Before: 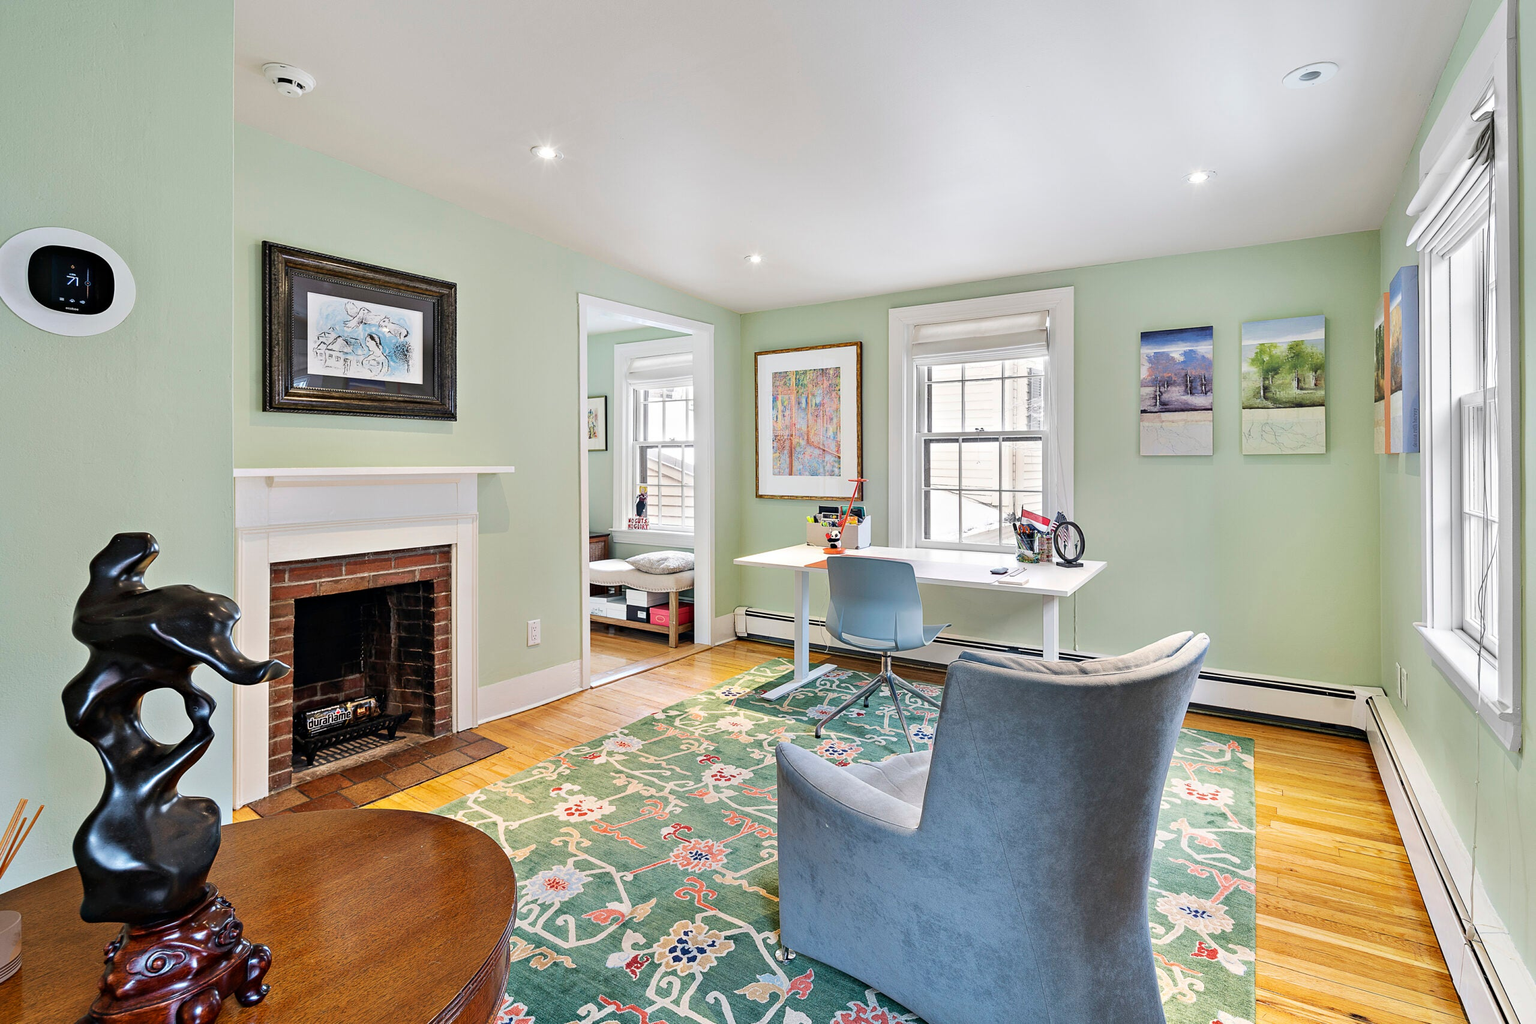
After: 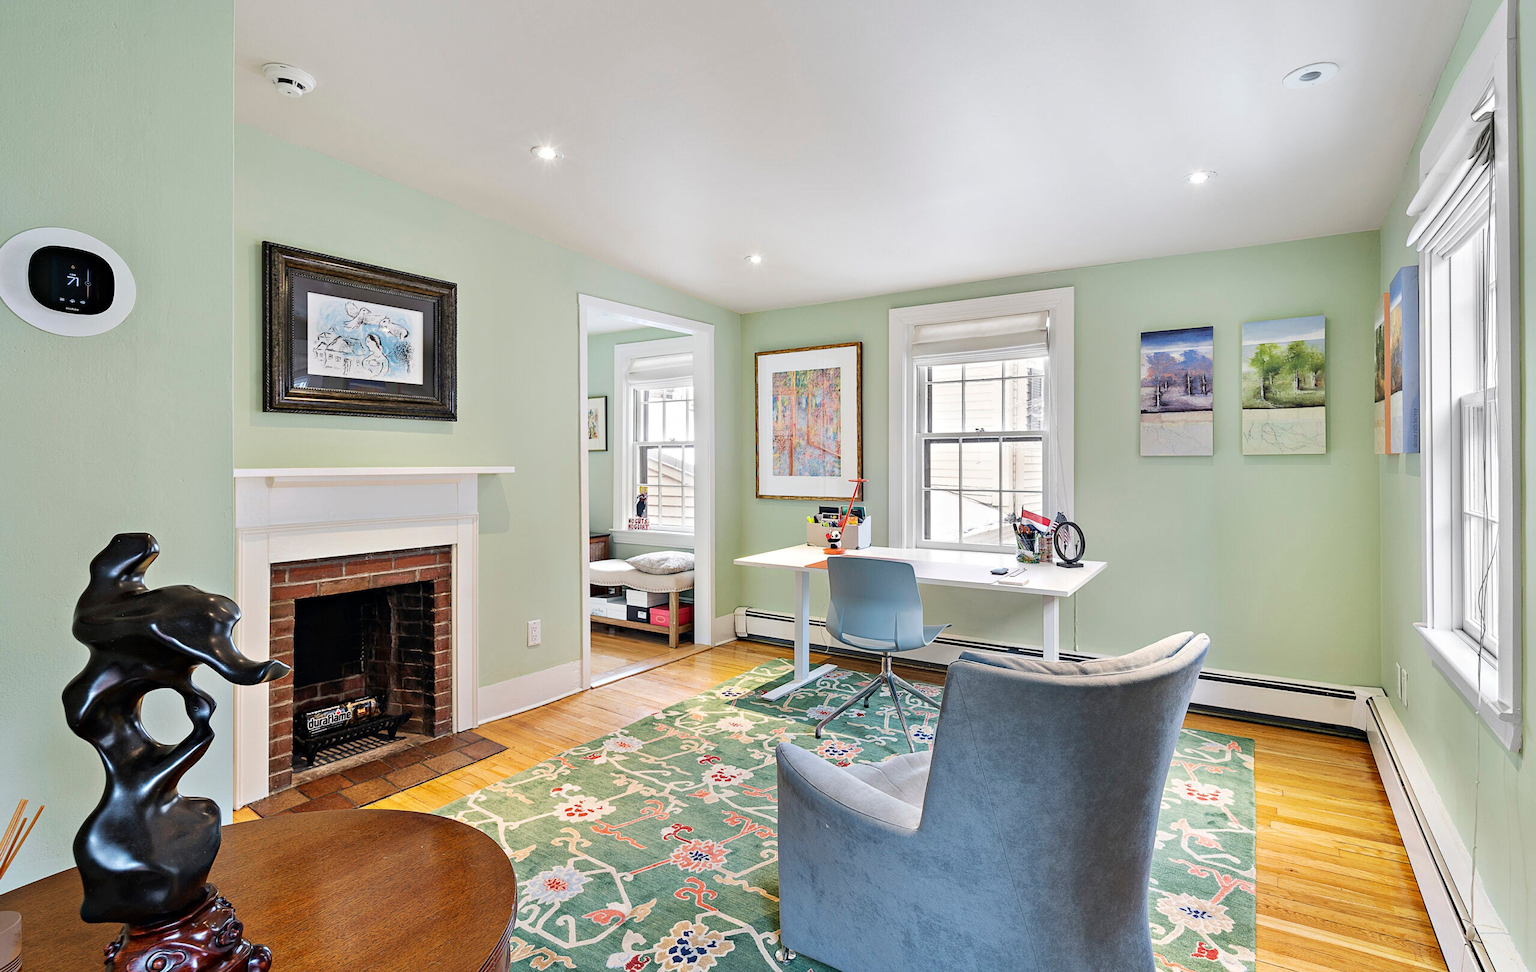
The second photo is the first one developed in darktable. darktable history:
crop and rotate: top 0.008%, bottom 5.069%
tone equalizer: mask exposure compensation -0.504 EV
